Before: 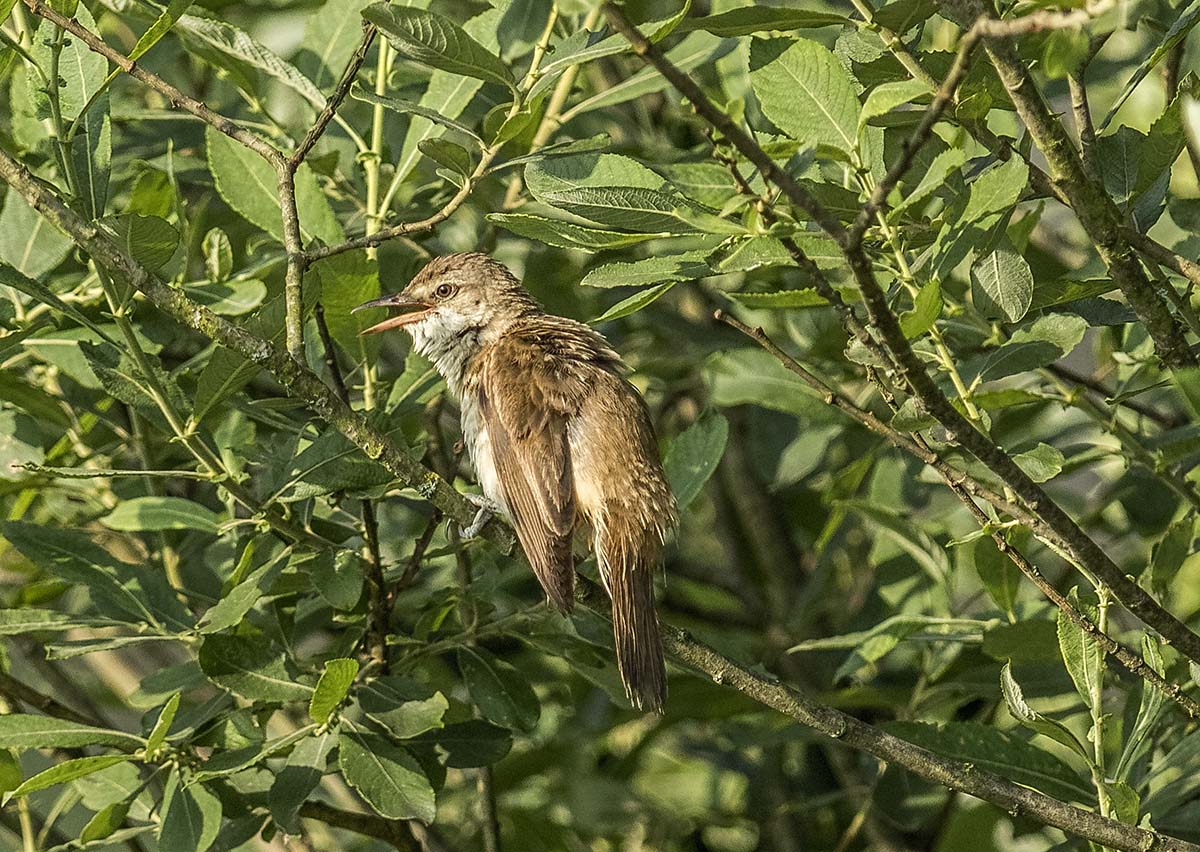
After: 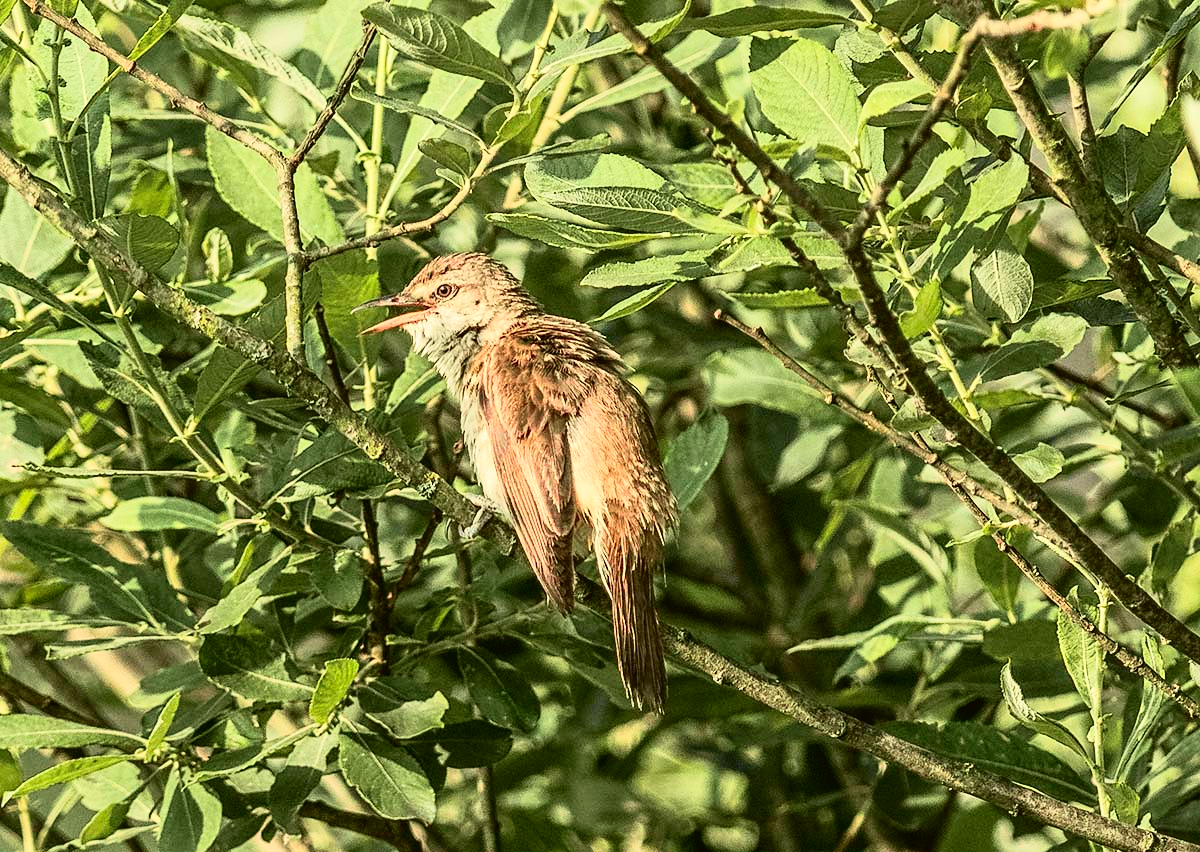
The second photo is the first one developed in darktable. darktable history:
tone equalizer: -8 EV 0.002 EV, -7 EV -0.022 EV, -6 EV 0.029 EV, -5 EV 0.056 EV, -4 EV 0.256 EV, -3 EV 0.637 EV, -2 EV 0.562 EV, -1 EV 0.187 EV, +0 EV 0.047 EV, edges refinement/feathering 500, mask exposure compensation -1.57 EV, preserve details no
tone curve: curves: ch0 [(0, 0.021) (0.049, 0.044) (0.152, 0.14) (0.328, 0.377) (0.473, 0.543) (0.641, 0.705) (0.85, 0.894) (1, 0.969)]; ch1 [(0, 0) (0.302, 0.331) (0.427, 0.433) (0.472, 0.47) (0.502, 0.503) (0.527, 0.524) (0.564, 0.591) (0.602, 0.632) (0.677, 0.701) (0.859, 0.885) (1, 1)]; ch2 [(0, 0) (0.33, 0.301) (0.447, 0.44) (0.487, 0.496) (0.502, 0.516) (0.535, 0.563) (0.565, 0.6) (0.618, 0.629) (1, 1)], color space Lab, independent channels, preserve colors none
